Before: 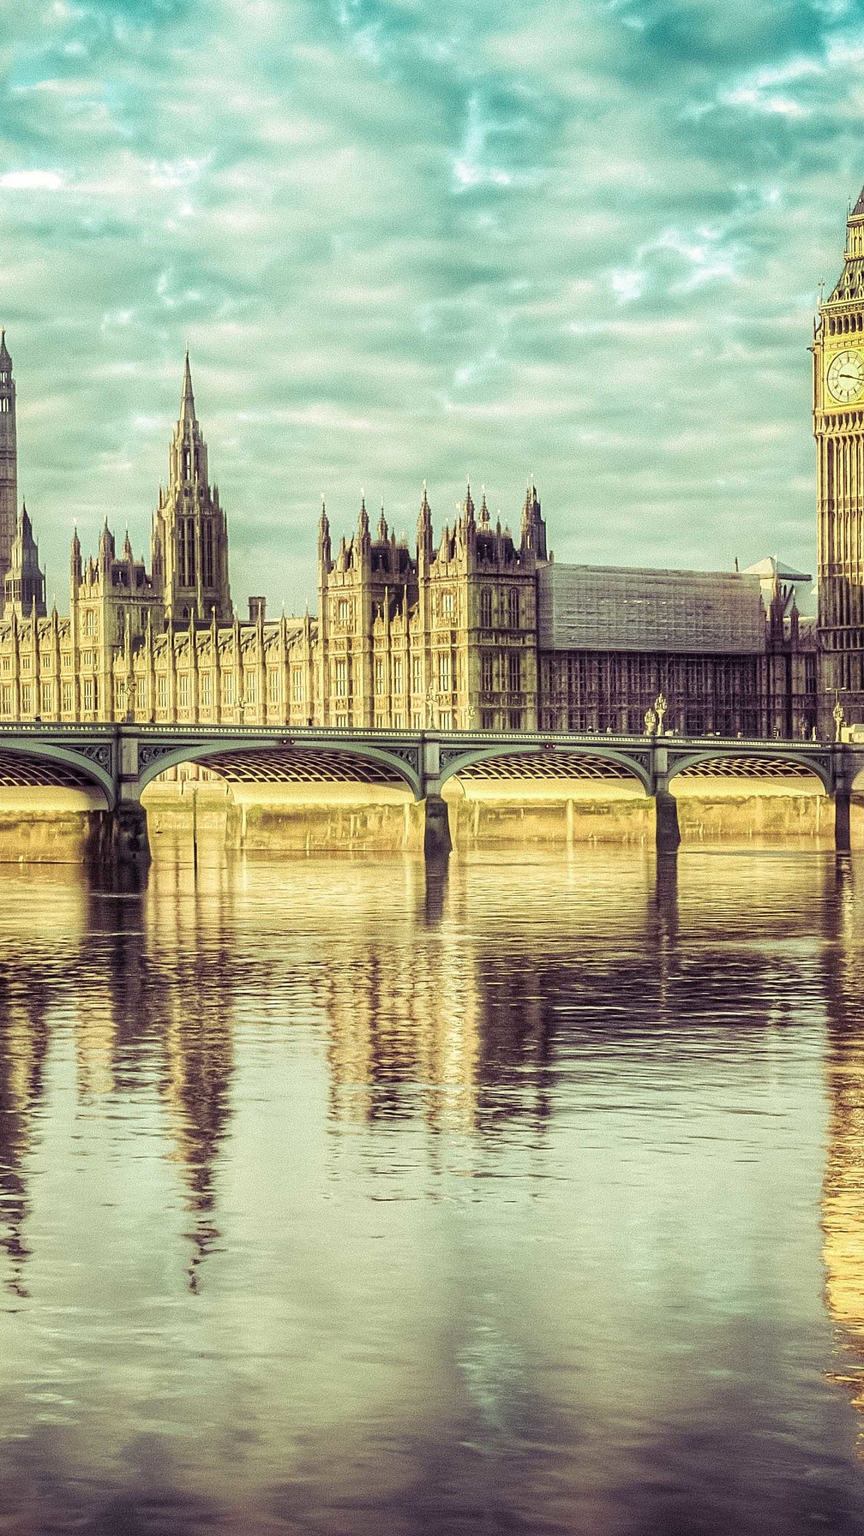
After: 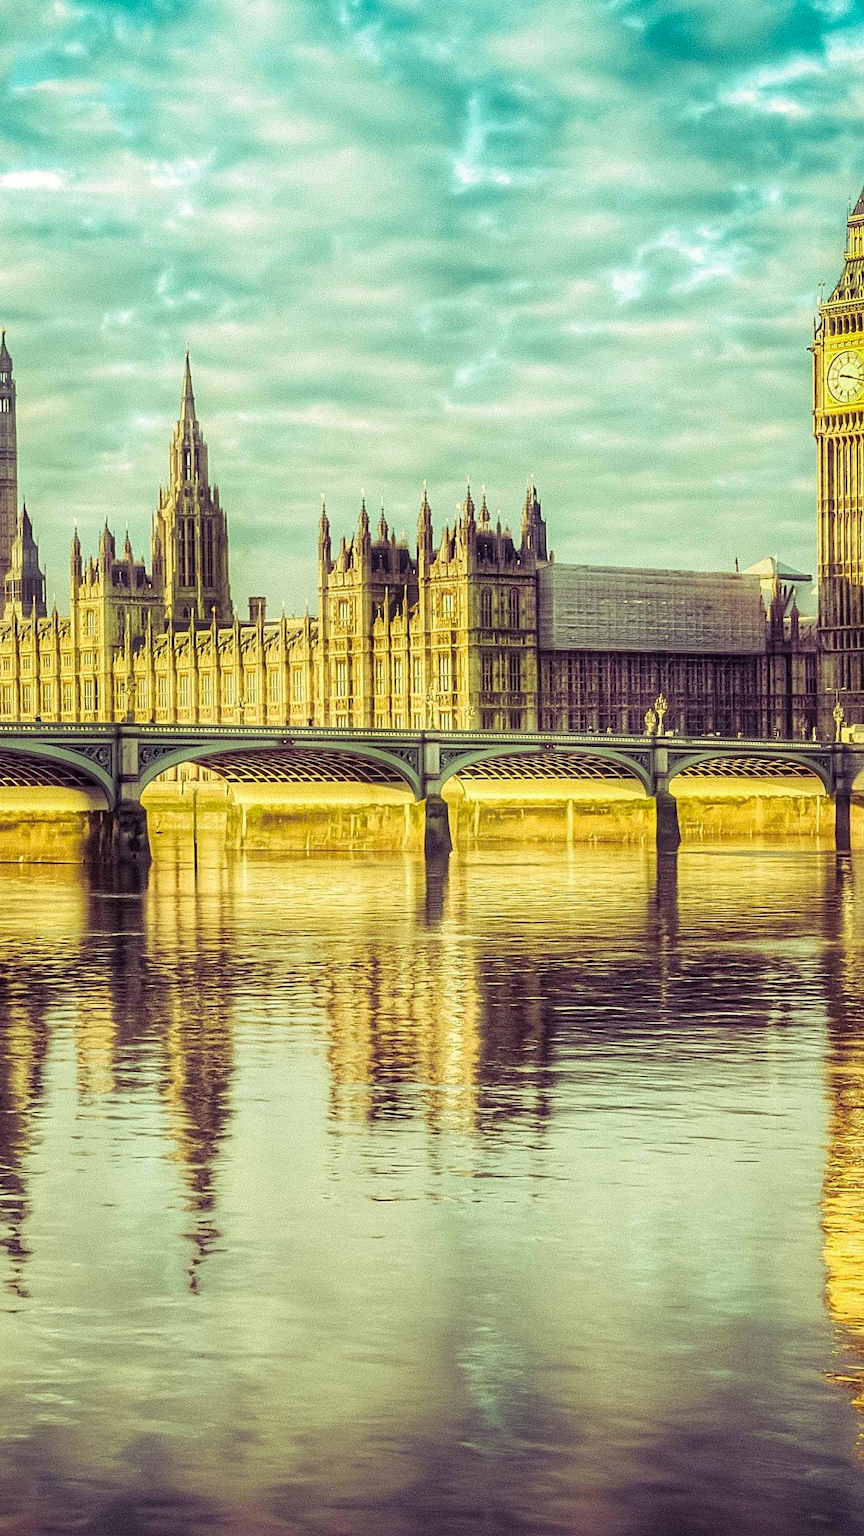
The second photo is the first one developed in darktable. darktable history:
exposure: compensate highlight preservation false
color balance rgb: shadows lift › chroma 0.654%, shadows lift › hue 114.88°, perceptual saturation grading › global saturation 19.563%, global vibrance 25.576%
